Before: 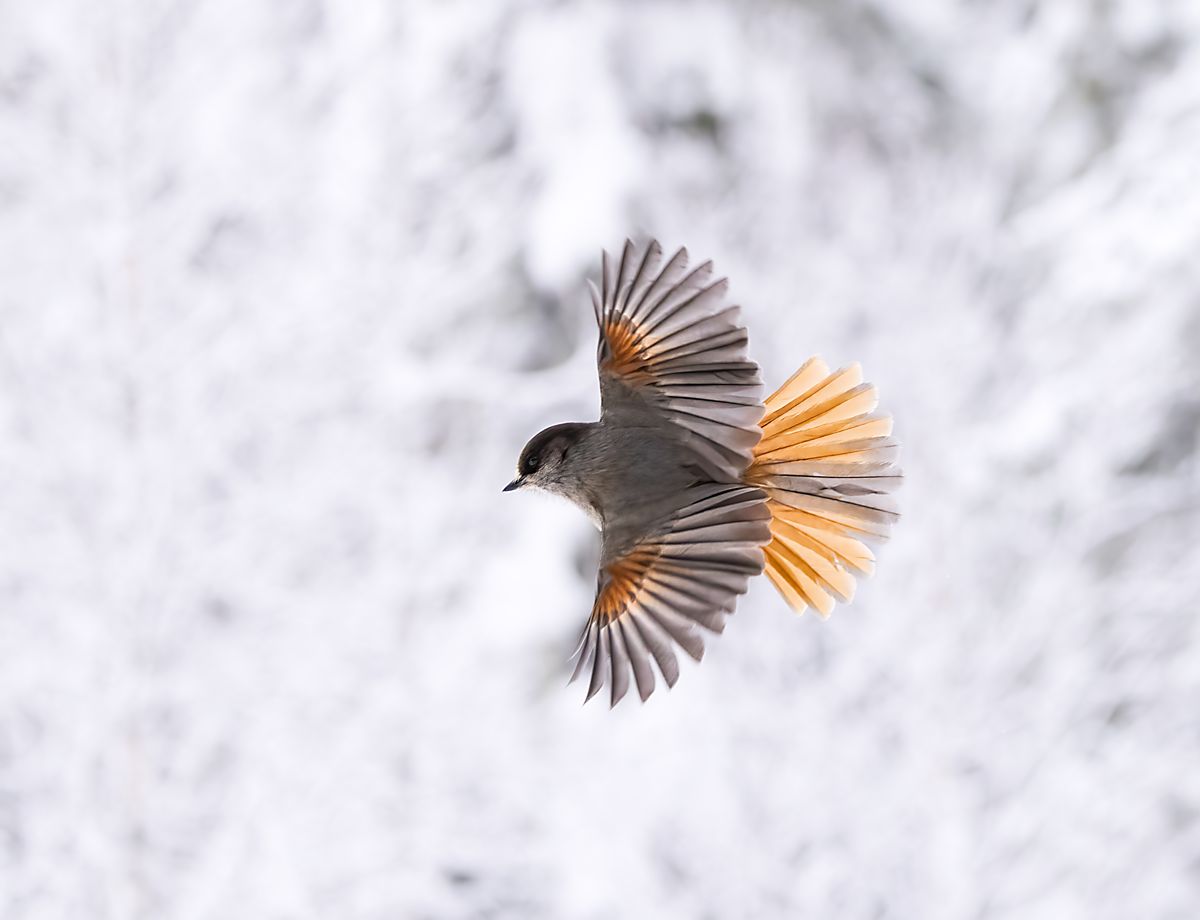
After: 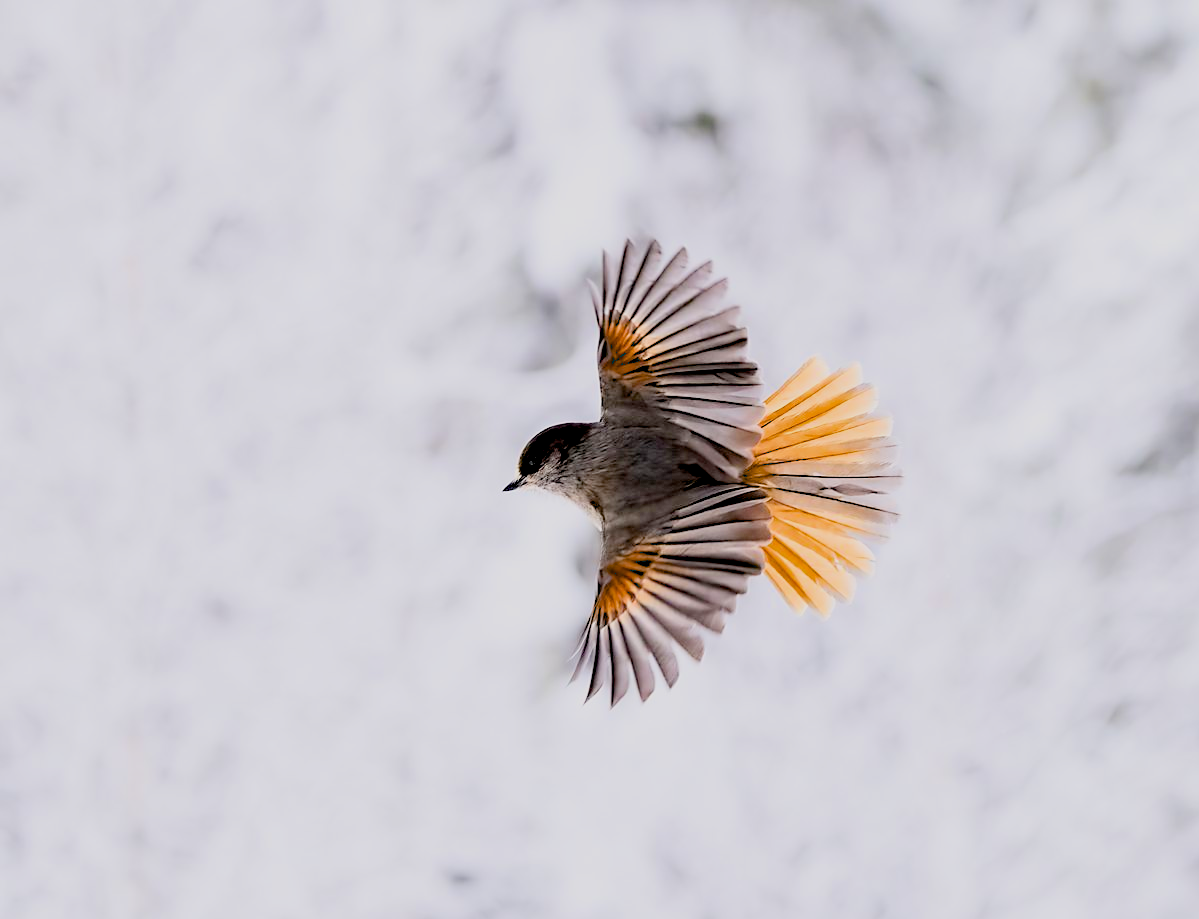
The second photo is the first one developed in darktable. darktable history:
exposure: black level correction 0.04, exposure 0.5 EV, compensate highlight preservation false
filmic rgb: black relative exposure -7.15 EV, white relative exposure 5.36 EV, hardness 3.02, color science v6 (2022)
